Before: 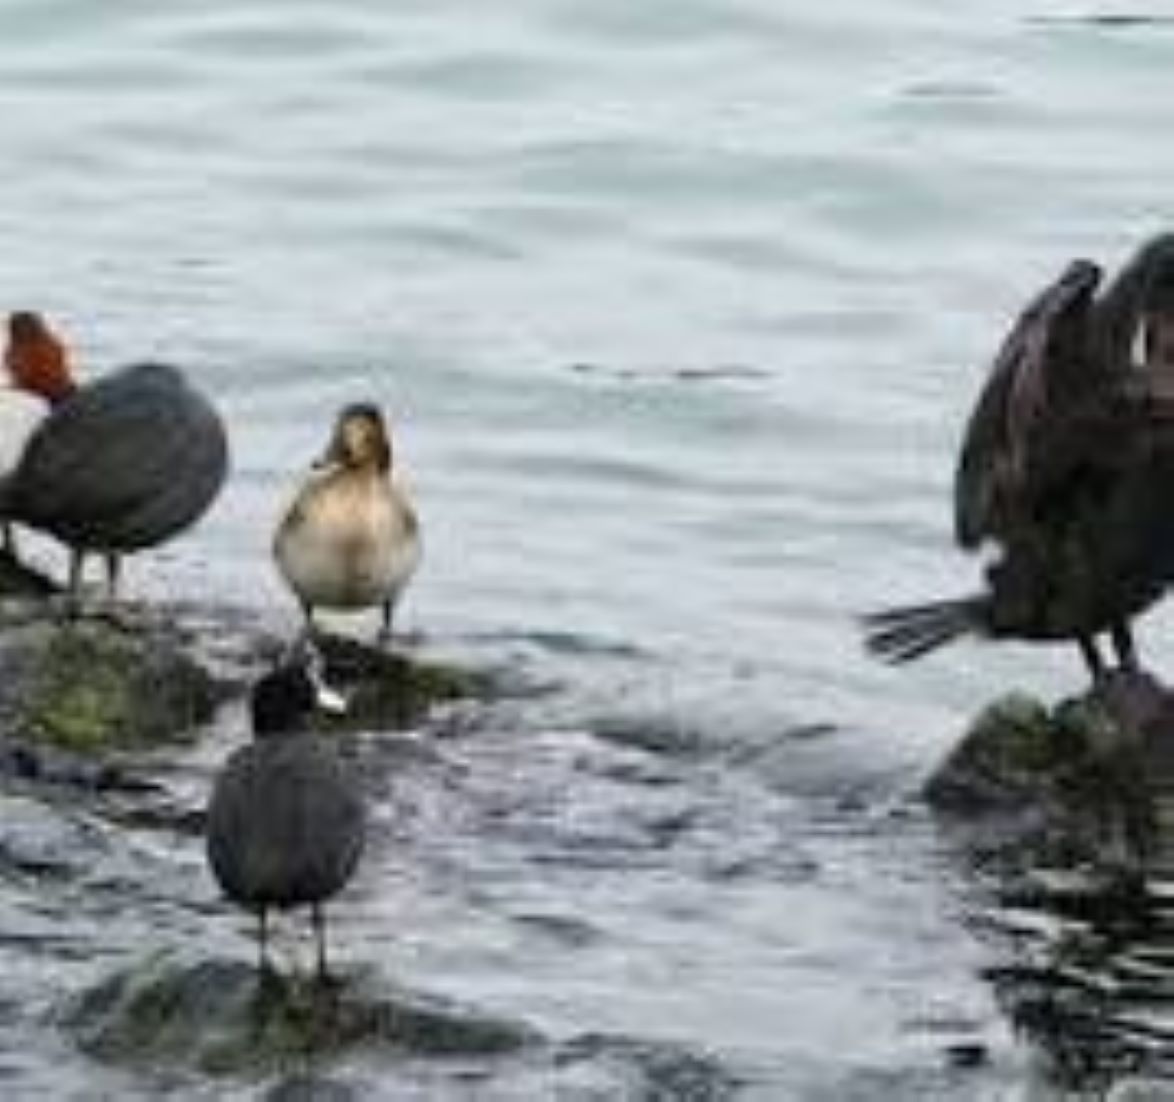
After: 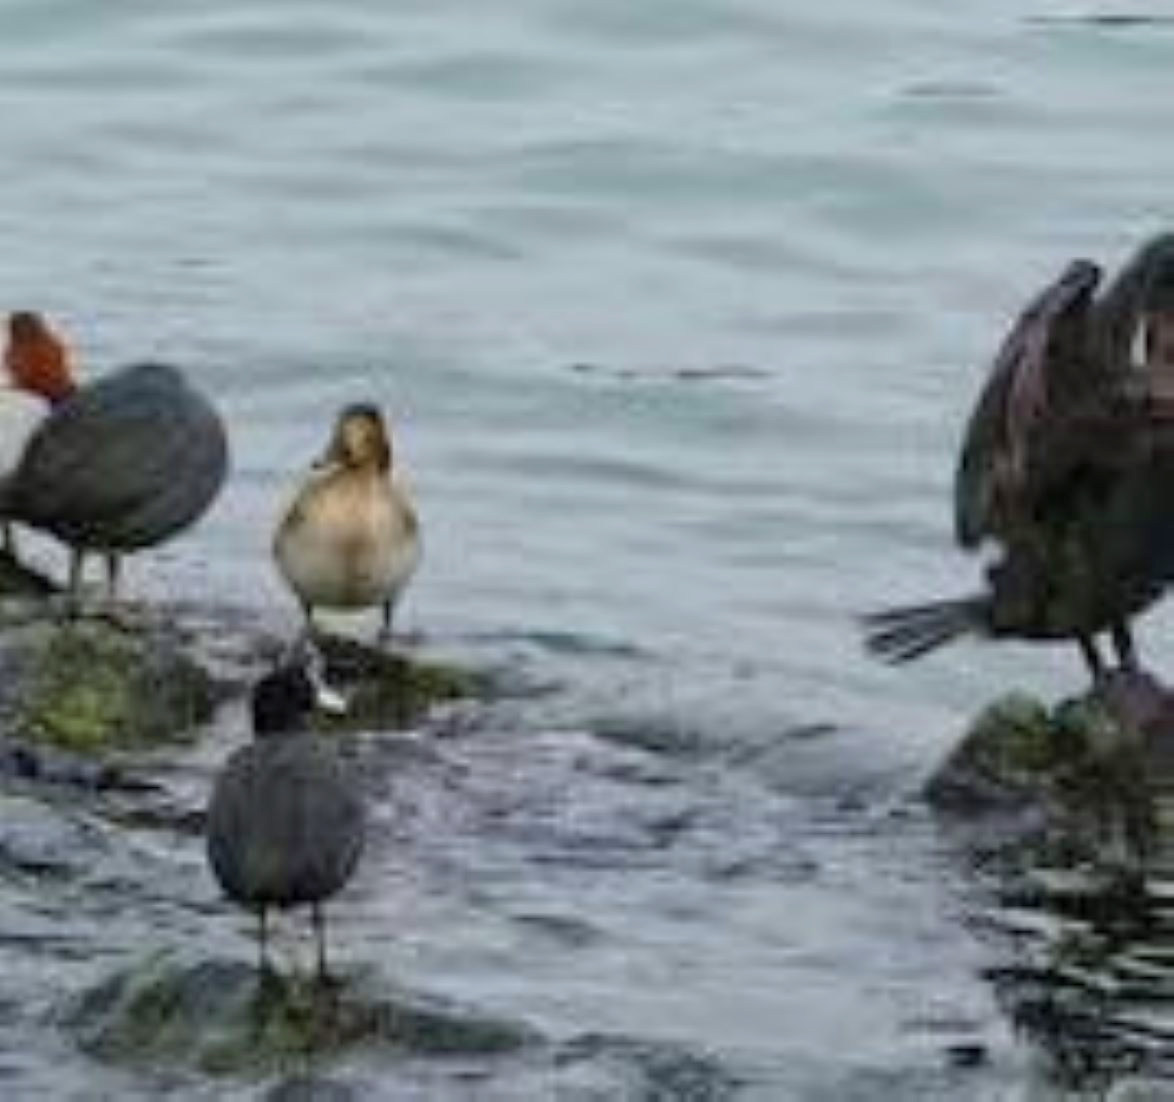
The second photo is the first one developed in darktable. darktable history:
velvia: strength 21.76%
tone equalizer: -8 EV 0.25 EV, -7 EV 0.417 EV, -6 EV 0.417 EV, -5 EV 0.25 EV, -3 EV -0.25 EV, -2 EV -0.417 EV, -1 EV -0.417 EV, +0 EV -0.25 EV, edges refinement/feathering 500, mask exposure compensation -1.57 EV, preserve details guided filter
white balance: red 0.986, blue 1.01
